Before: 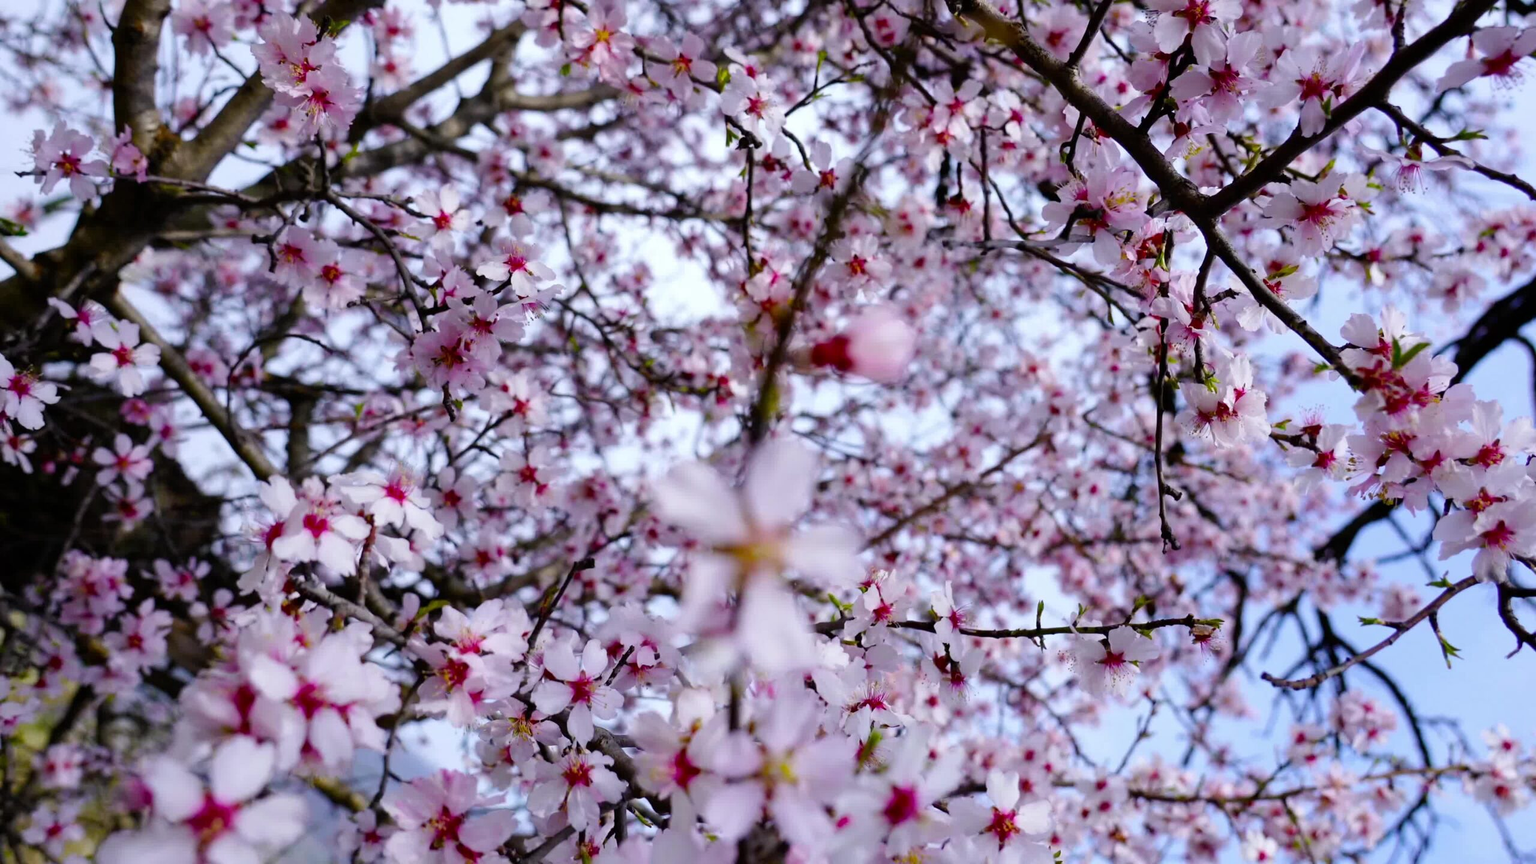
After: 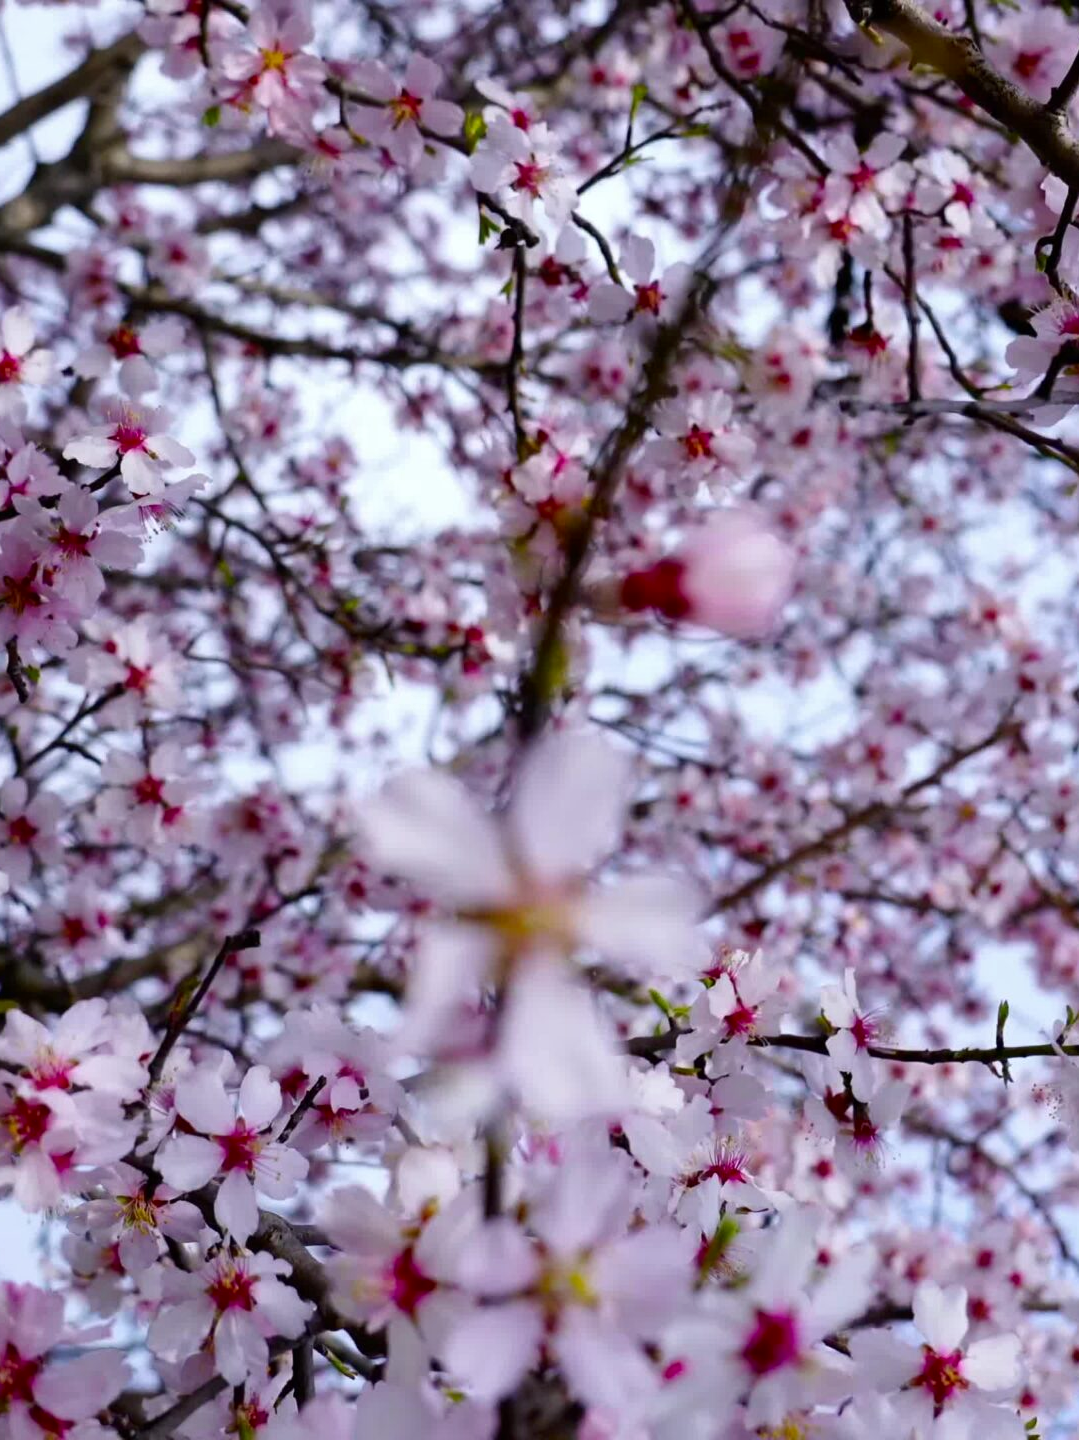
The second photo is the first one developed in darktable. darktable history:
contrast brightness saturation: contrast 0.03, brightness -0.04
crop: left 28.583%, right 29.231%
